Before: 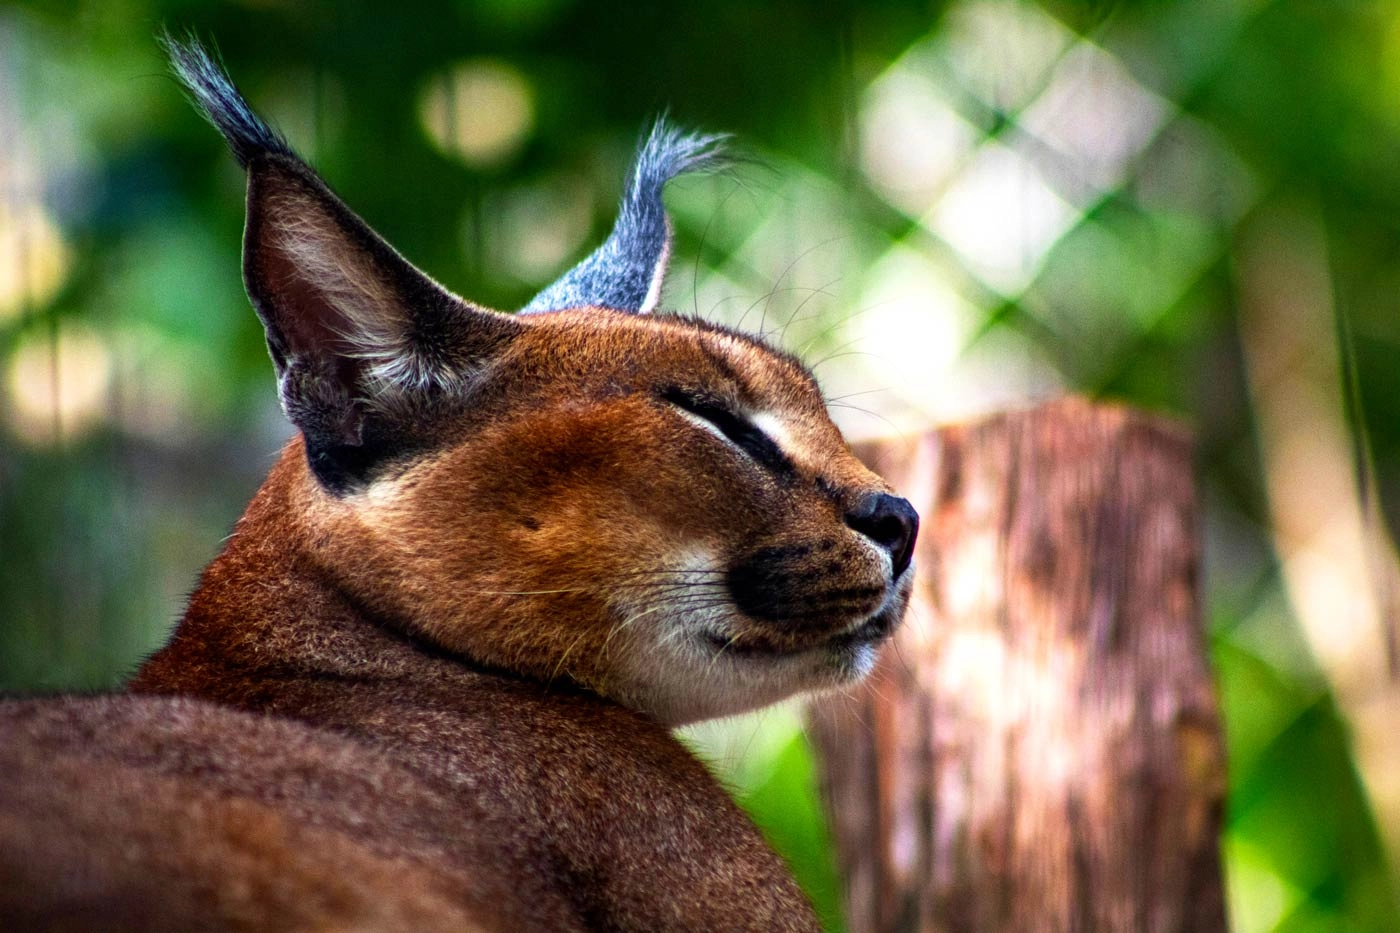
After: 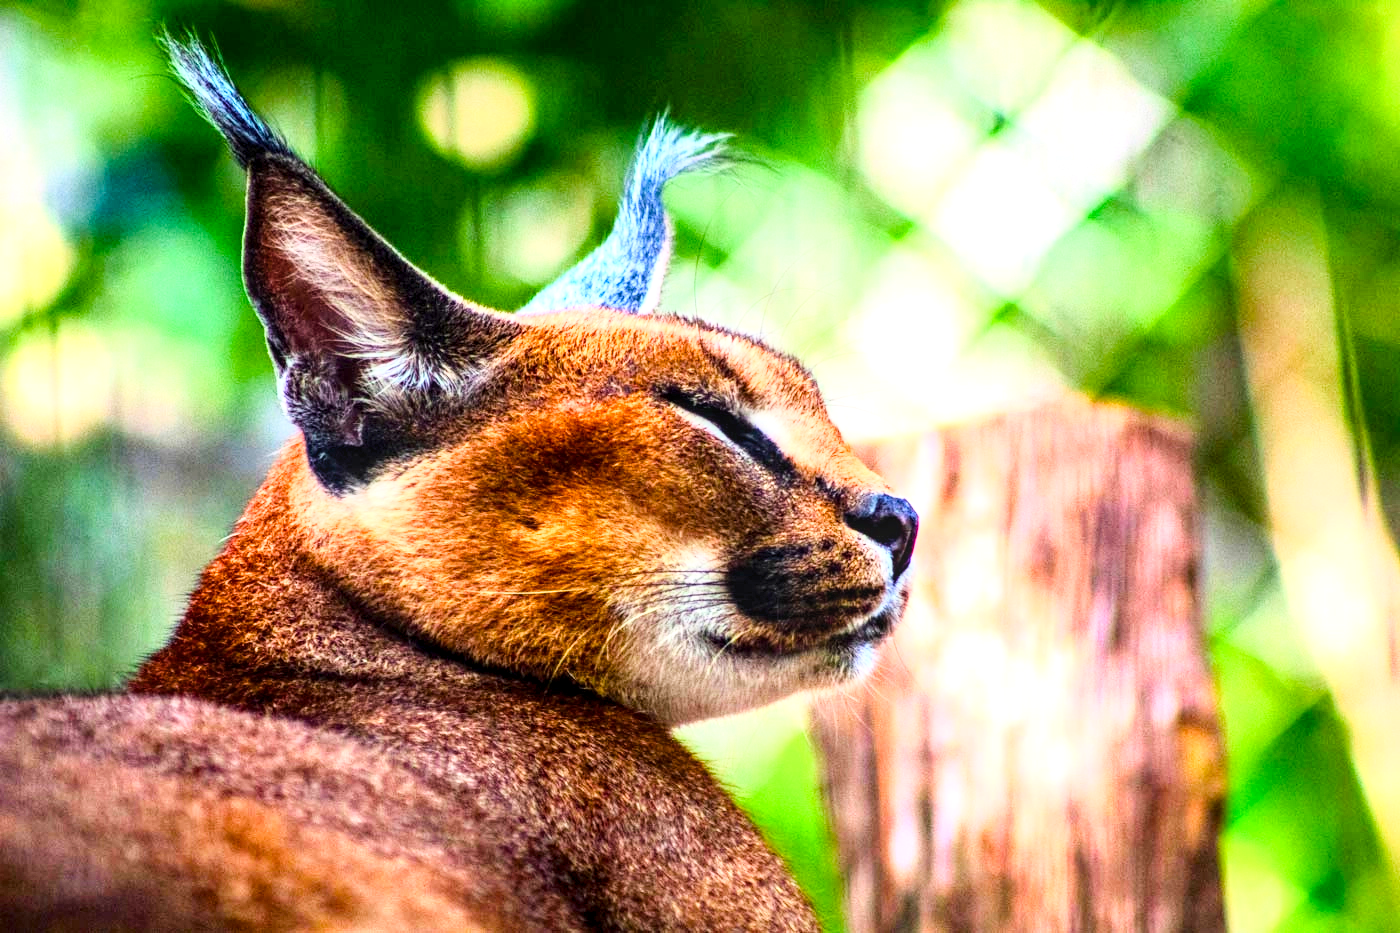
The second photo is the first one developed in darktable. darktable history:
local contrast: on, module defaults
base curve: curves: ch0 [(0, 0) (0.018, 0.026) (0.143, 0.37) (0.33, 0.731) (0.458, 0.853) (0.735, 0.965) (0.905, 0.986) (1, 1)]
color balance rgb: perceptual saturation grading › global saturation 20%, perceptual saturation grading › highlights -25%, perceptual saturation grading › shadows 25%
exposure: exposure 0.722 EV, compensate highlight preservation false
color balance: output saturation 98.5%
